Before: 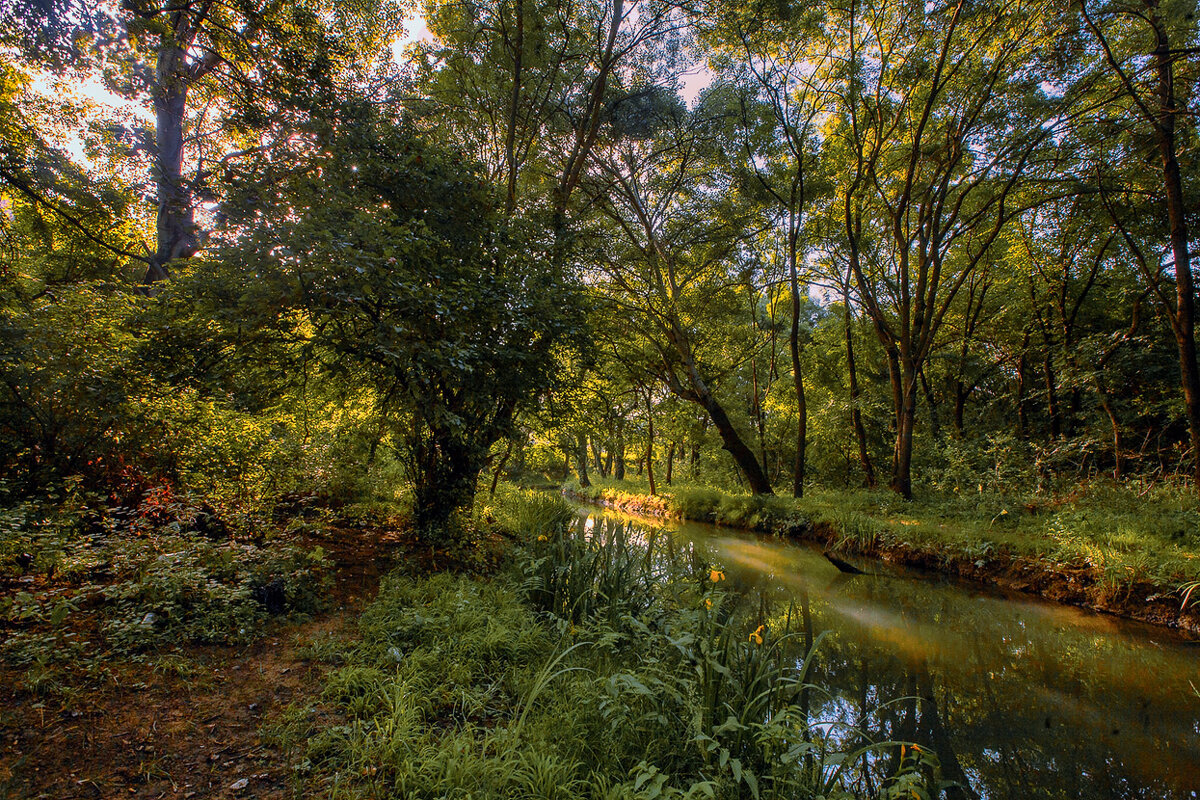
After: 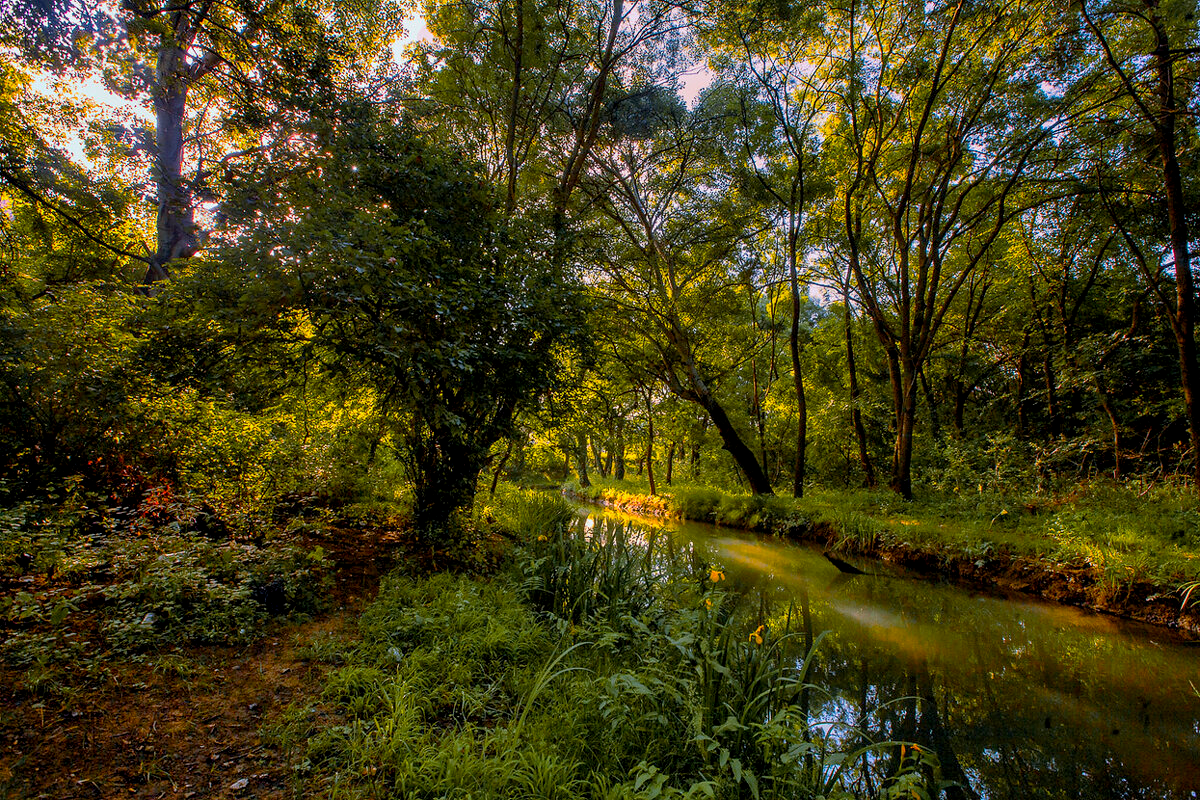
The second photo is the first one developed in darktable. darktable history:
exposure: black level correction 0.005, exposure 0.016 EV, compensate highlight preservation false
color balance rgb: perceptual saturation grading › global saturation 25.765%
